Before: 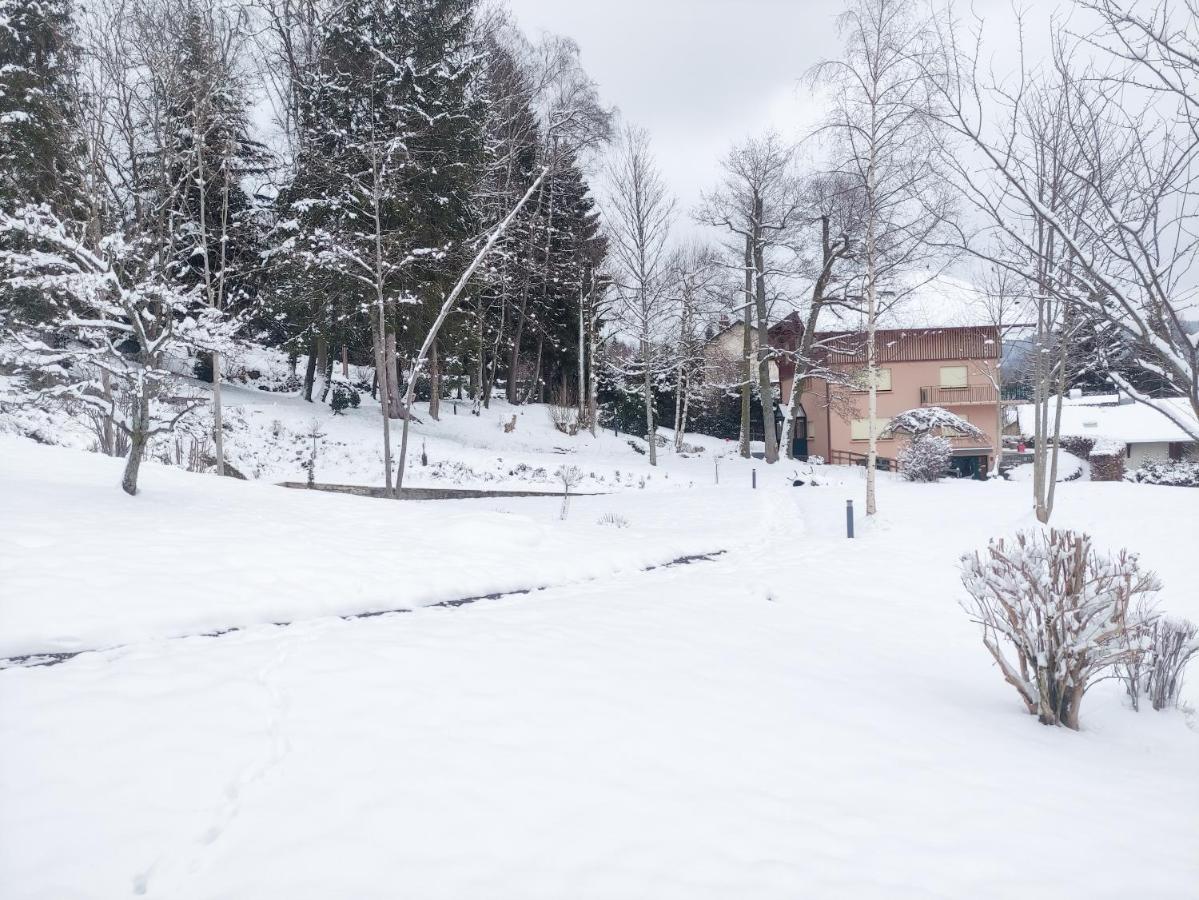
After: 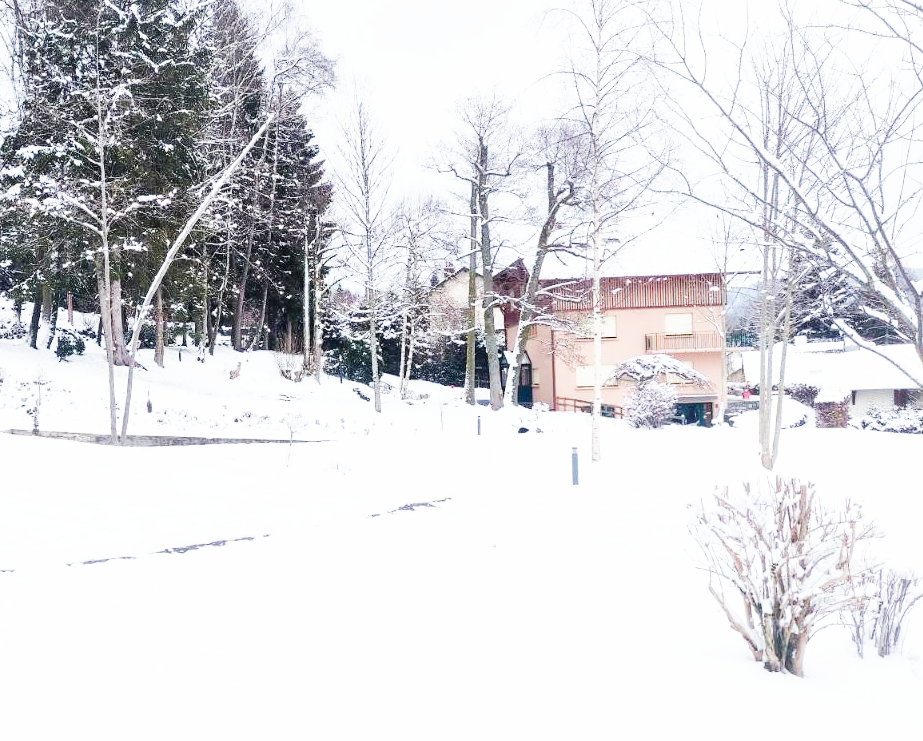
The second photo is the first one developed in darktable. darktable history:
base curve: curves: ch0 [(0, 0) (0.007, 0.004) (0.027, 0.03) (0.046, 0.07) (0.207, 0.54) (0.442, 0.872) (0.673, 0.972) (1, 1)], preserve colors none
crop: left 23.006%, top 5.919%, bottom 11.71%
